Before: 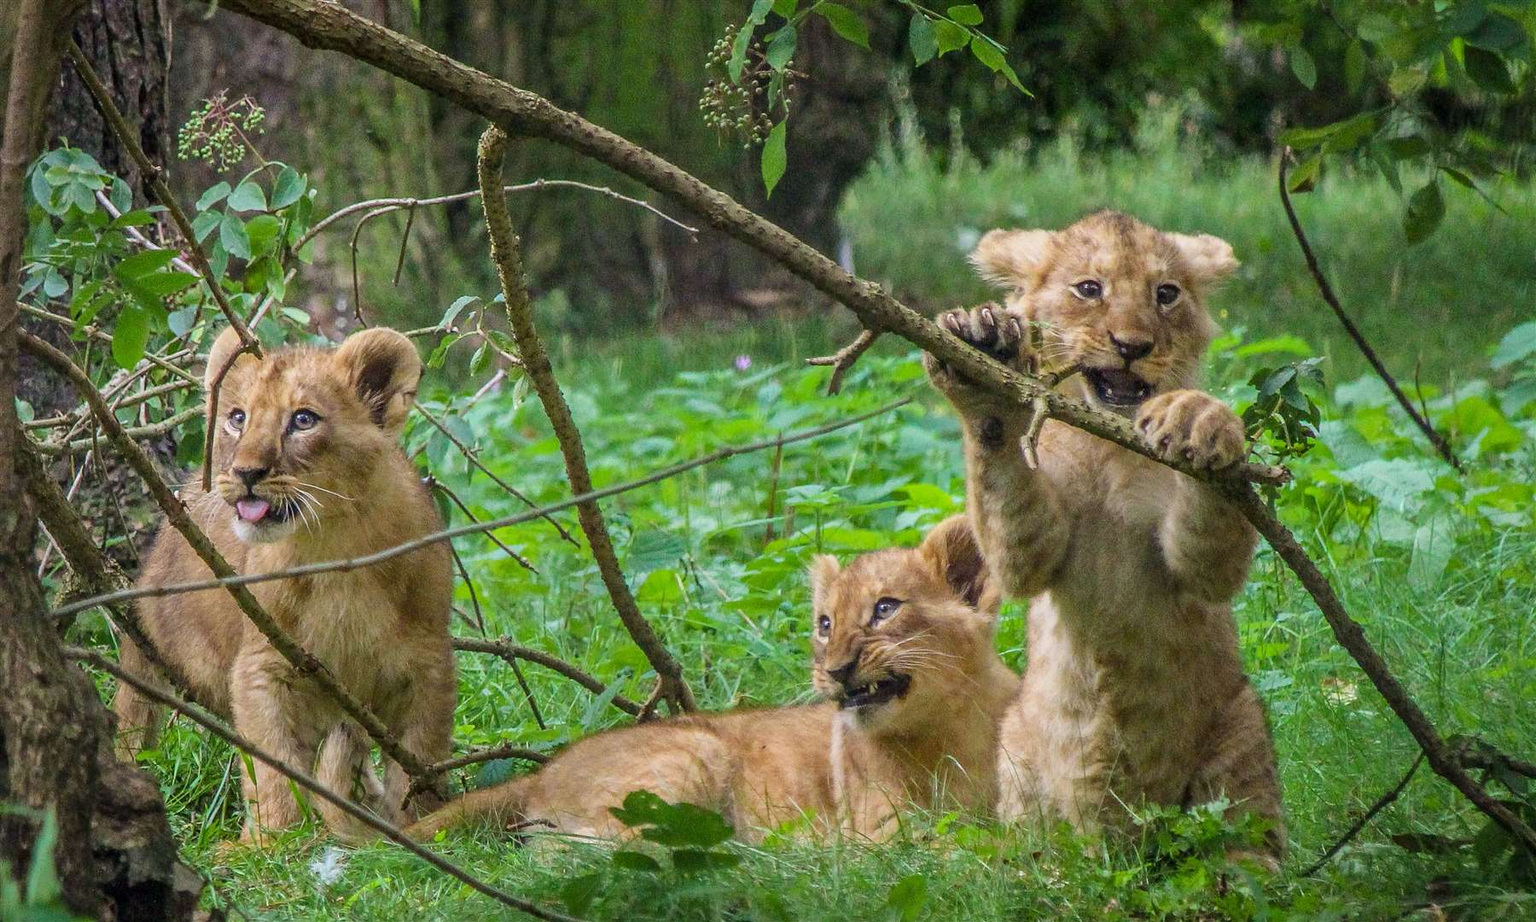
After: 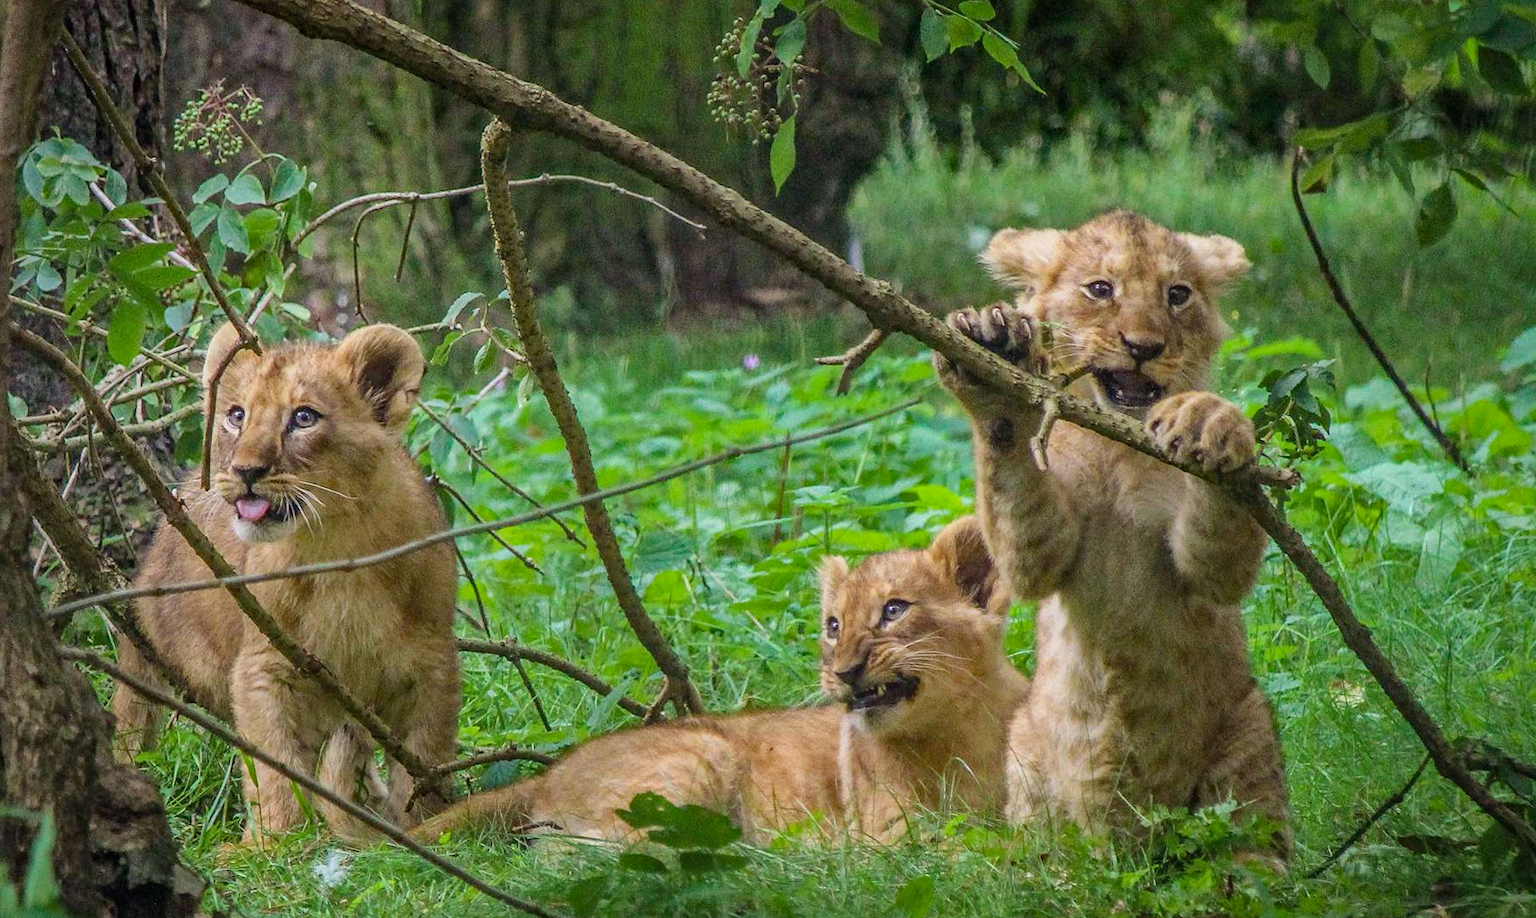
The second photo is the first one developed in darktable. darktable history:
crop: top 0.05%, bottom 0.098%
haze removal: compatibility mode true, adaptive false
contrast equalizer: octaves 7, y [[0.6 ×6], [0.55 ×6], [0 ×6], [0 ×6], [0 ×6]], mix -0.3
rotate and perspective: rotation 0.174°, lens shift (vertical) 0.013, lens shift (horizontal) 0.019, shear 0.001, automatic cropping original format, crop left 0.007, crop right 0.991, crop top 0.016, crop bottom 0.997
local contrast: mode bilateral grid, contrast 20, coarseness 50, detail 120%, midtone range 0.2
